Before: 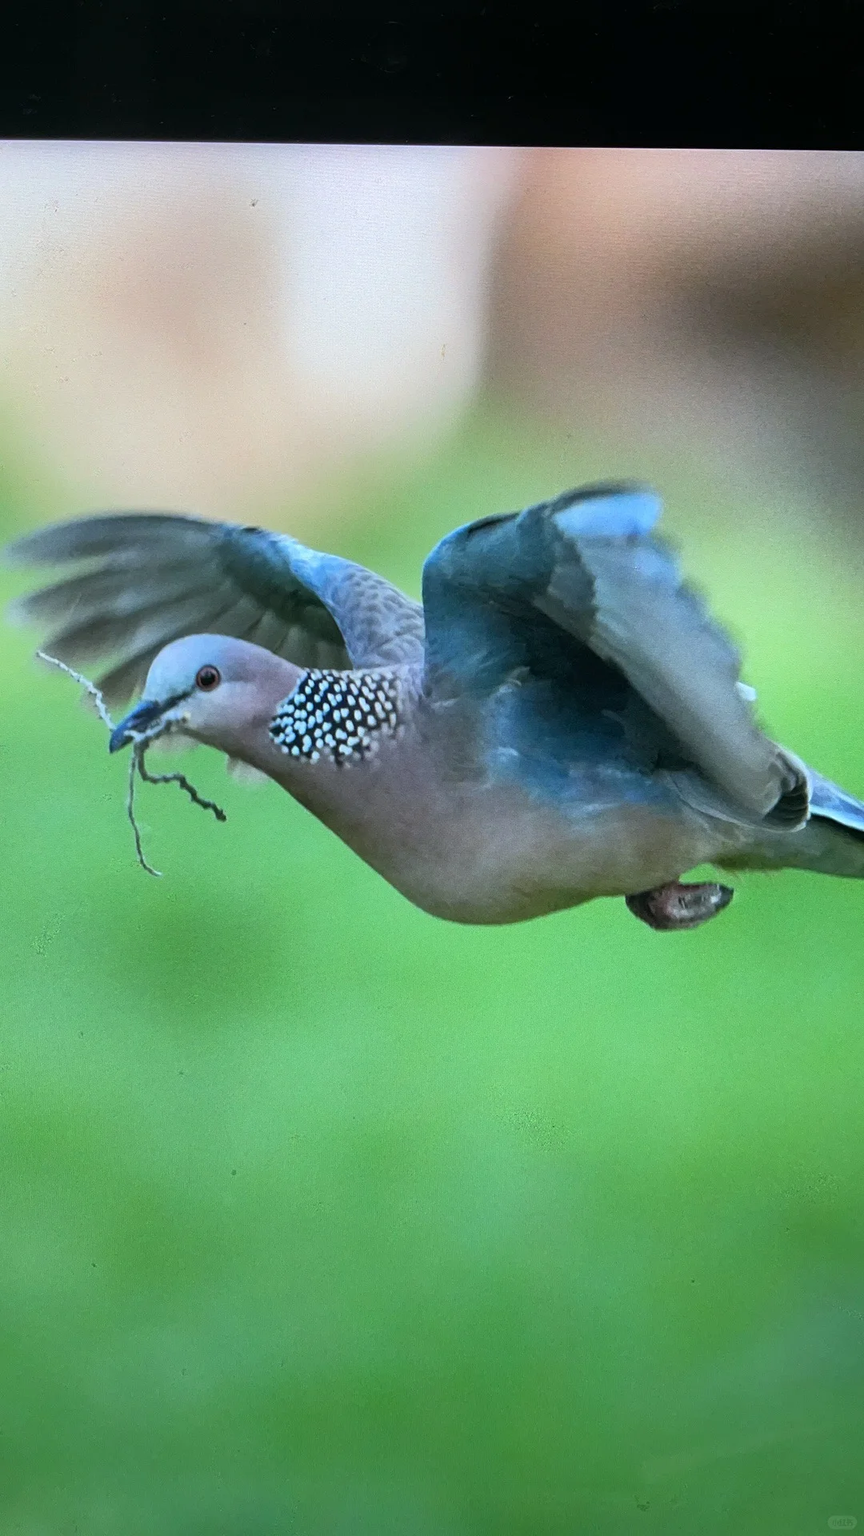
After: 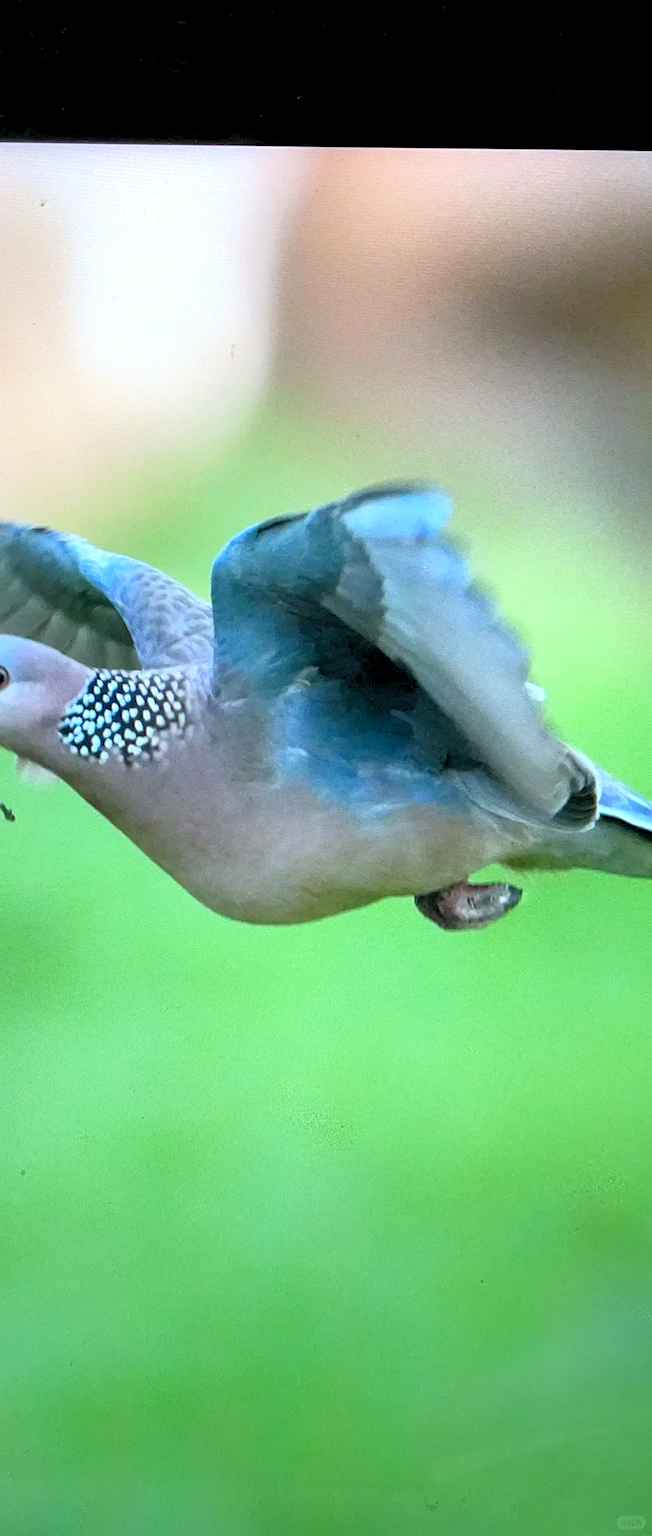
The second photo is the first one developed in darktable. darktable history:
levels: levels [0.044, 0.416, 0.908]
crop and rotate: left 24.535%
